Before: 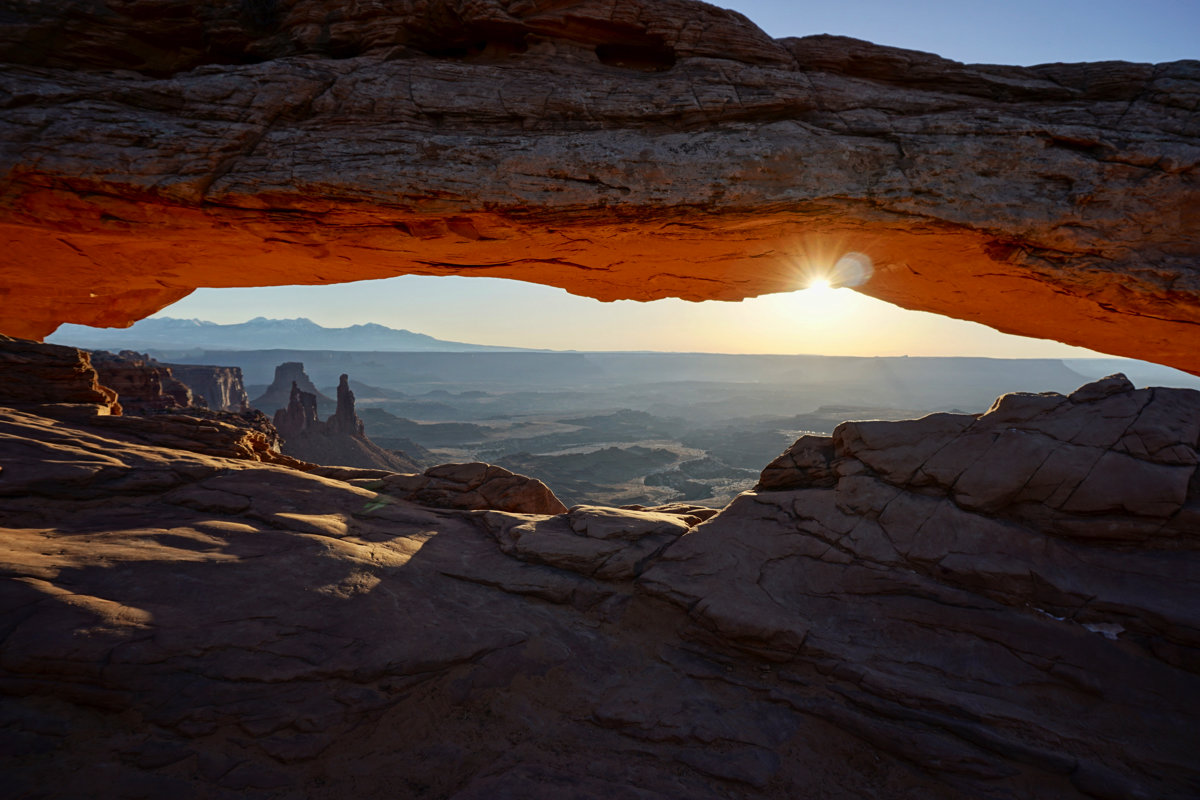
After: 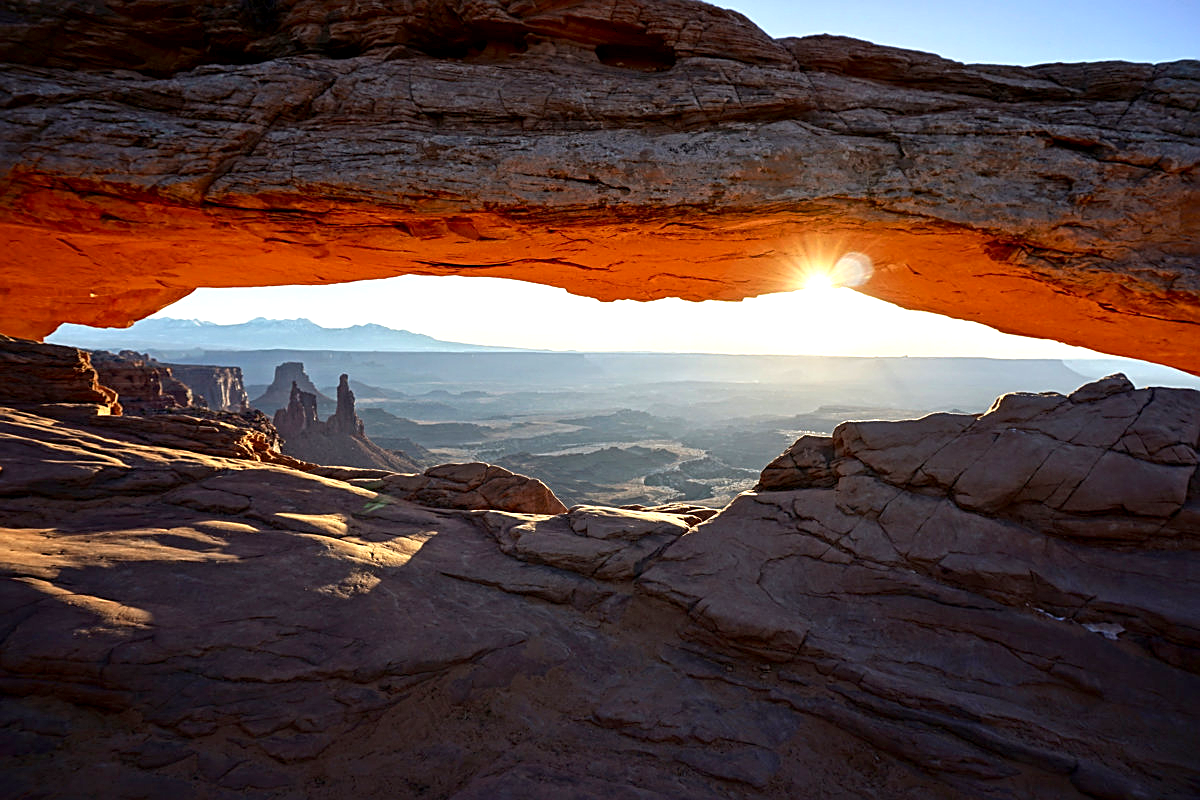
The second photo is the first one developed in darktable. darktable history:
sharpen: on, module defaults
exposure: black level correction 0.001, exposure 1 EV, compensate highlight preservation false
